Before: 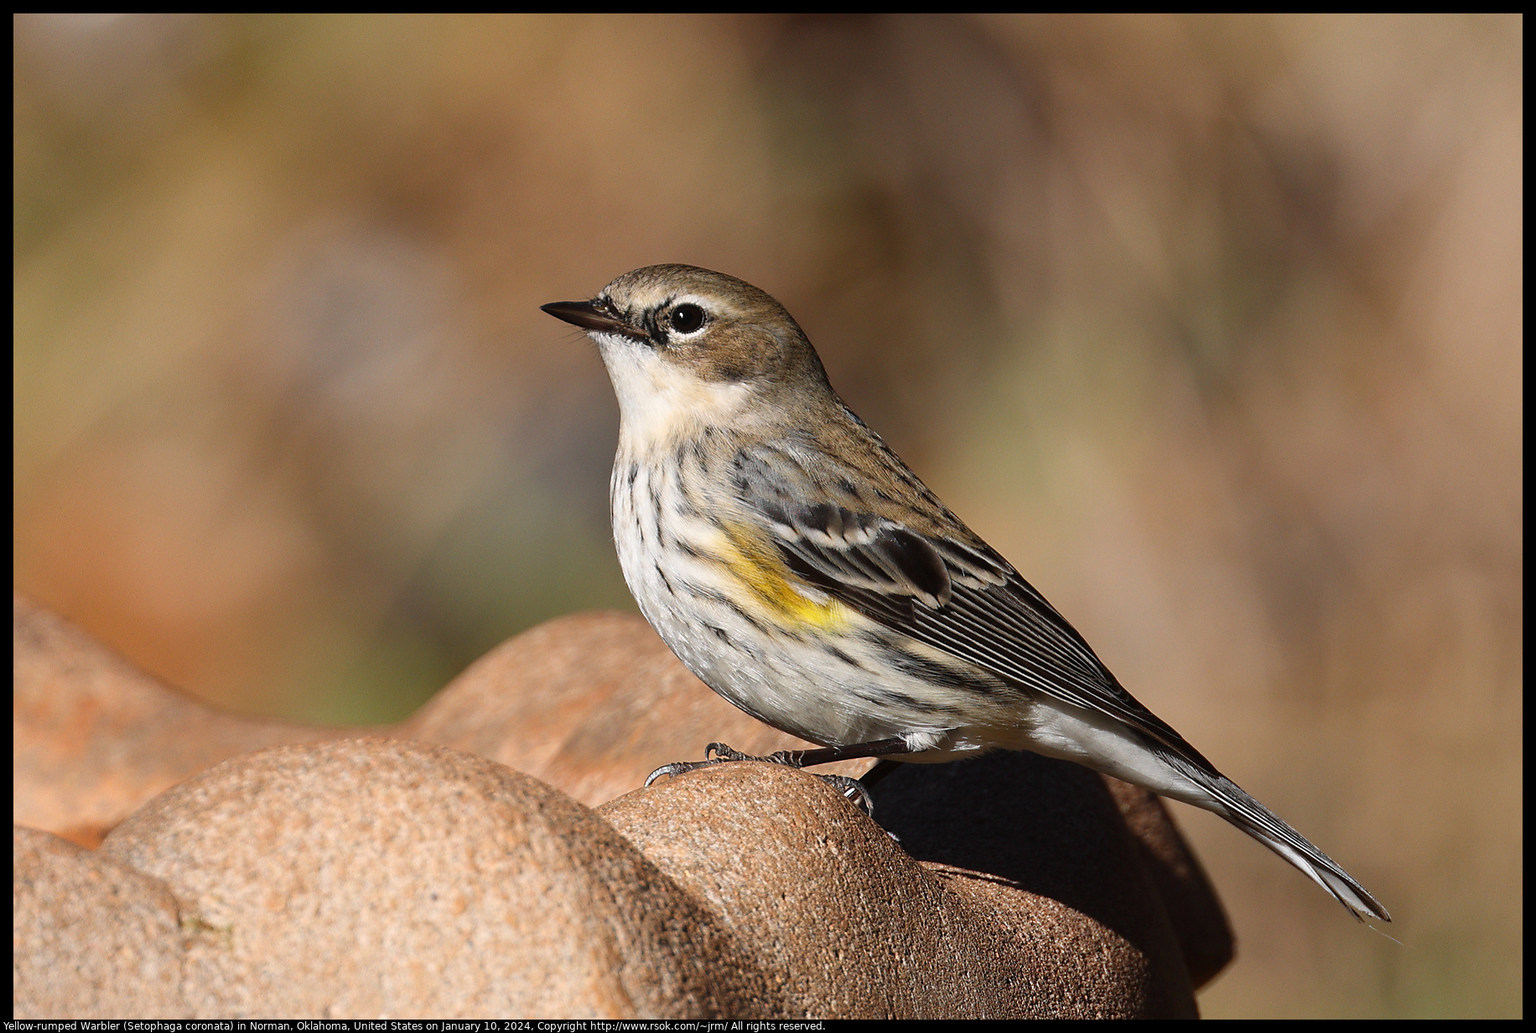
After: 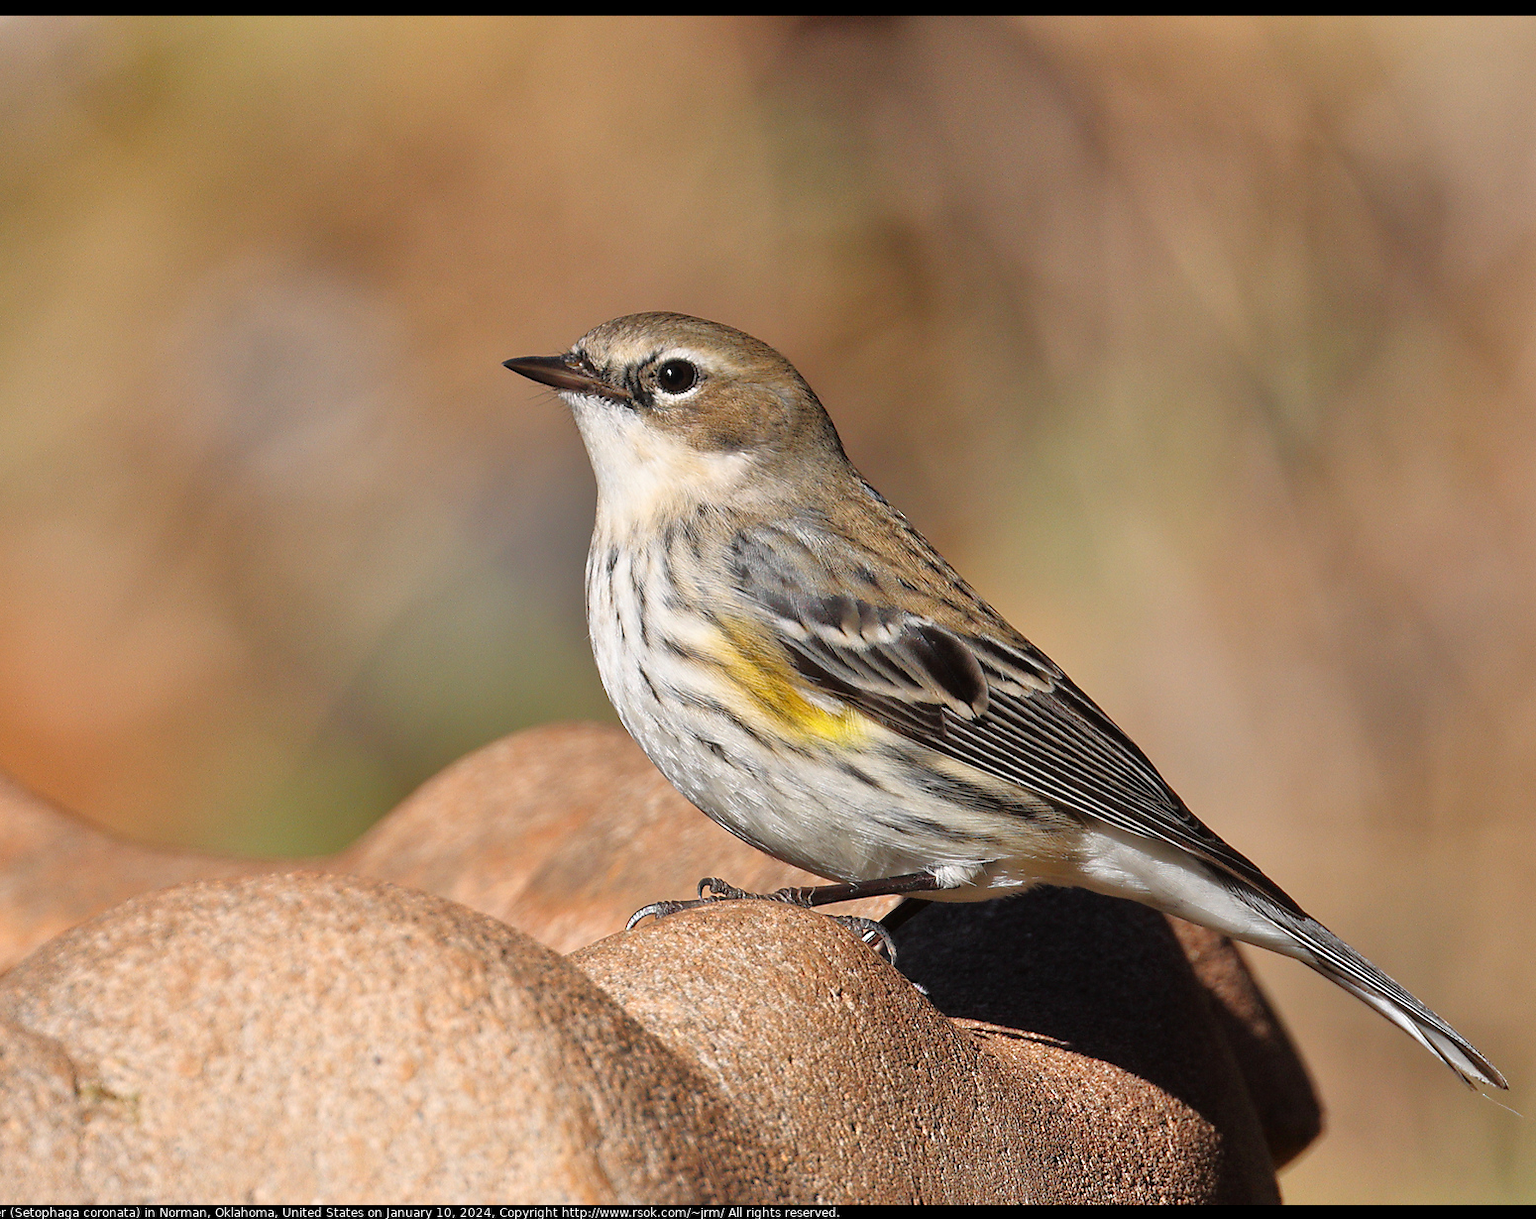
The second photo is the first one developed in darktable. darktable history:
tone equalizer: -7 EV 0.151 EV, -6 EV 0.562 EV, -5 EV 1.14 EV, -4 EV 1.37 EV, -3 EV 1.17 EV, -2 EV 0.6 EV, -1 EV 0.158 EV
crop: left 7.492%, right 7.847%
